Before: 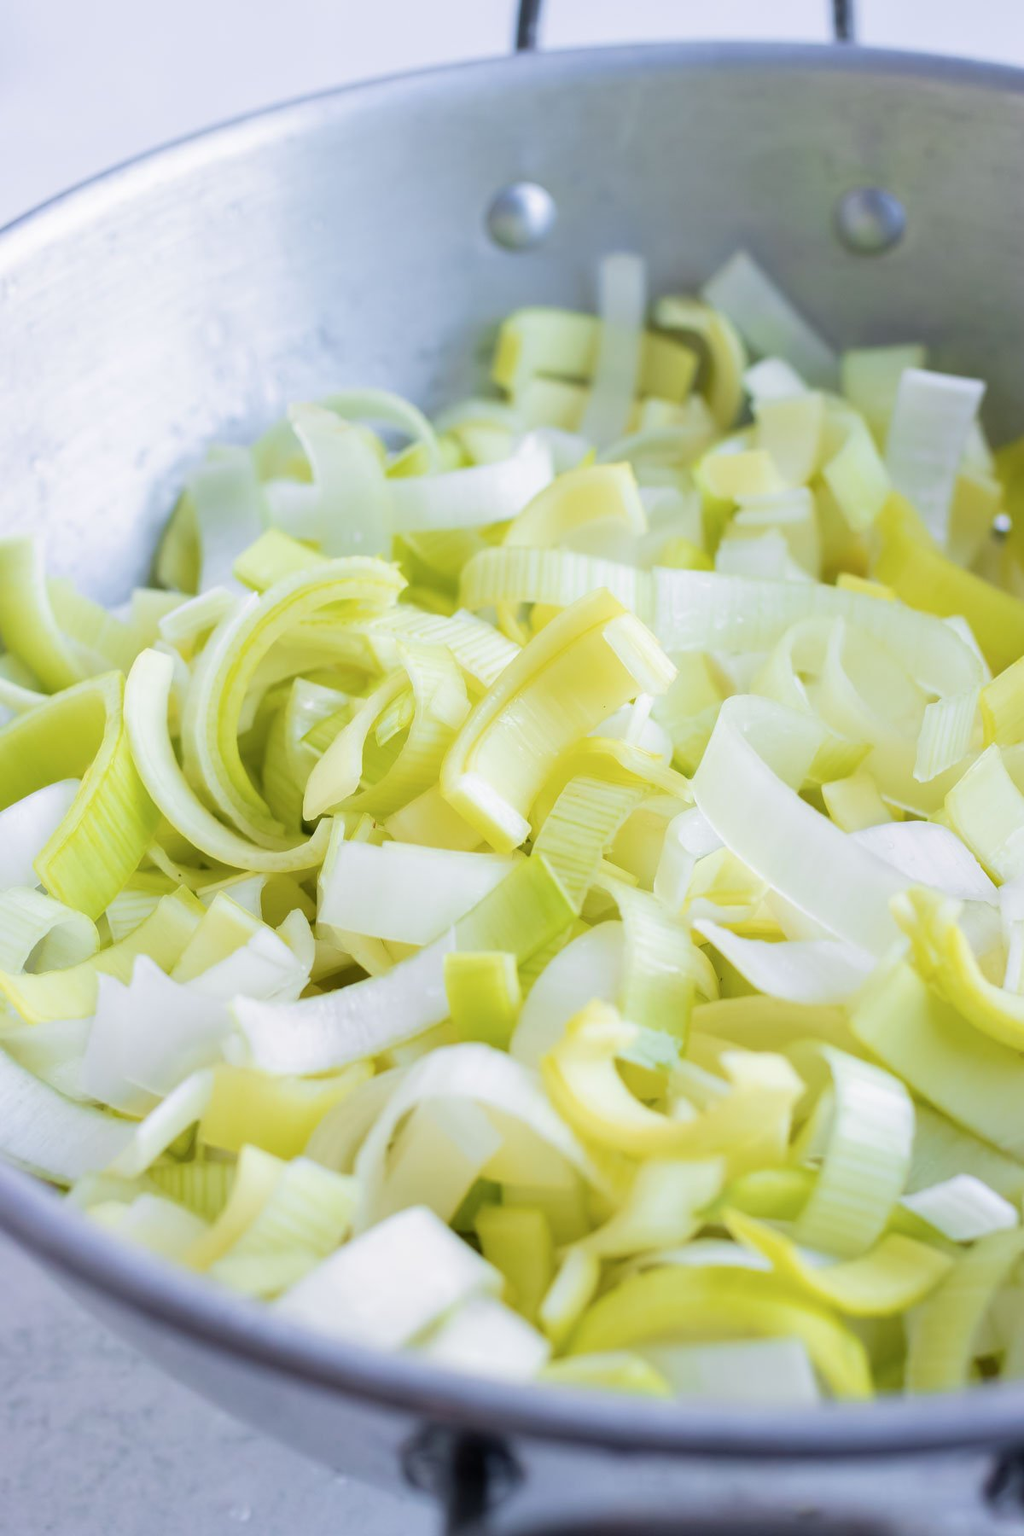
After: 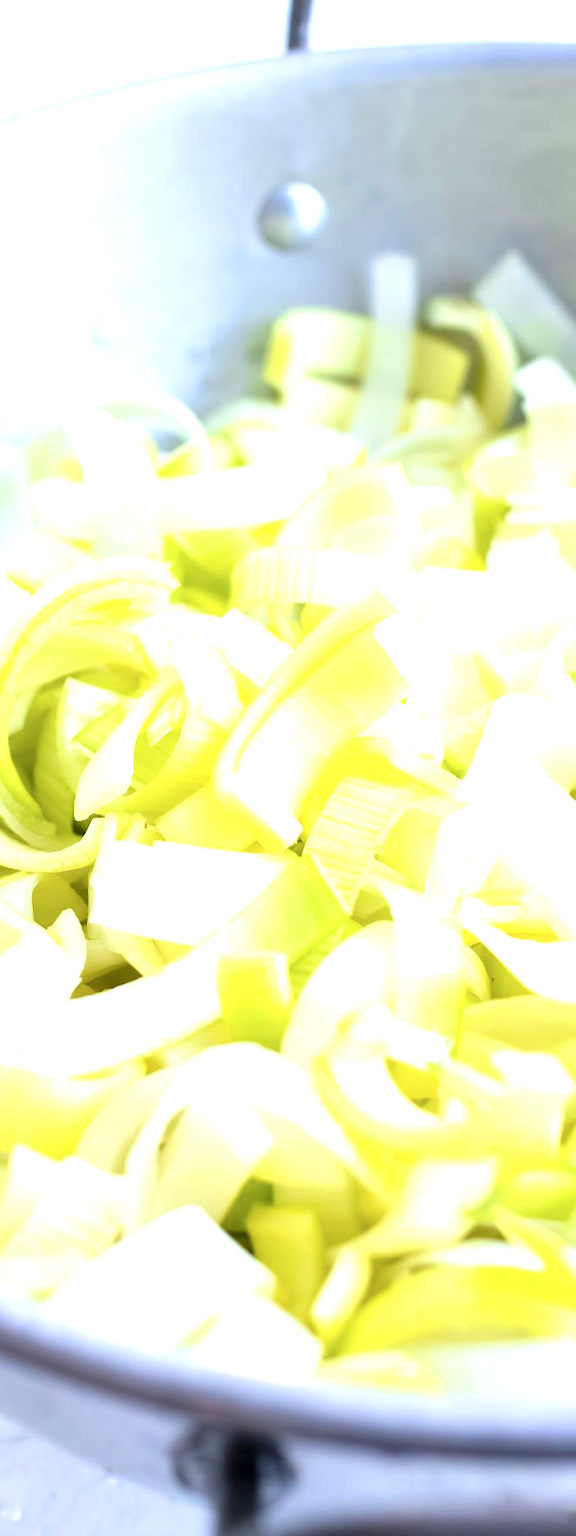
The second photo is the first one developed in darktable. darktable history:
crop and rotate: left 22.398%, right 21.253%
exposure: black level correction 0.001, exposure 1 EV, compensate highlight preservation false
